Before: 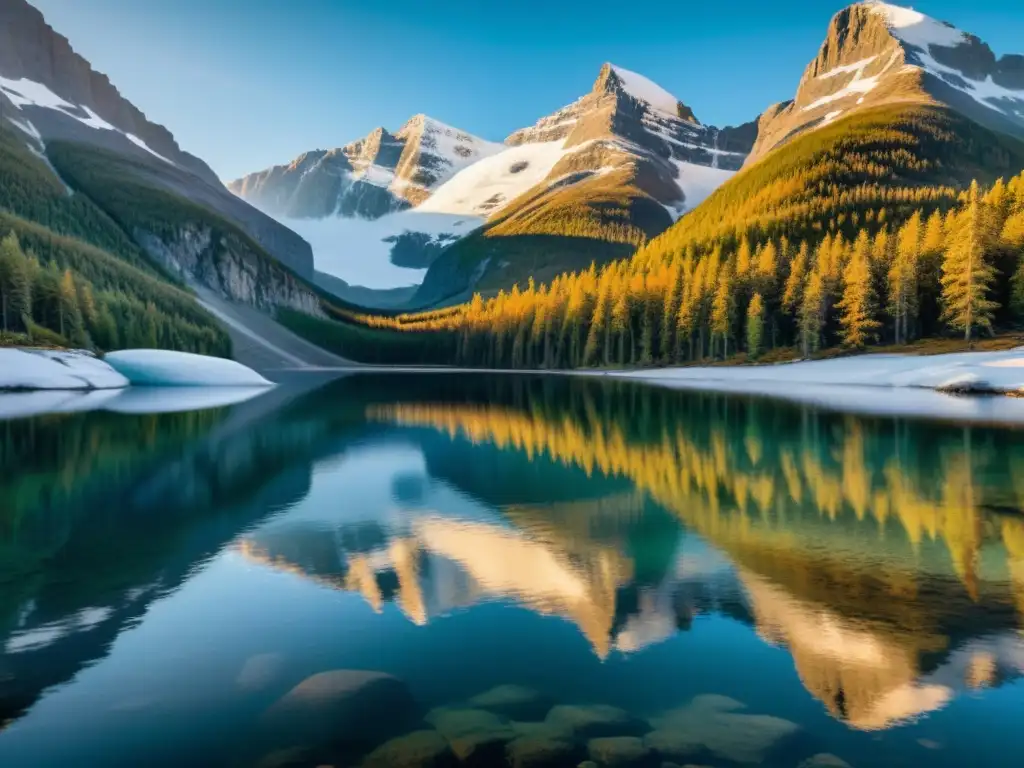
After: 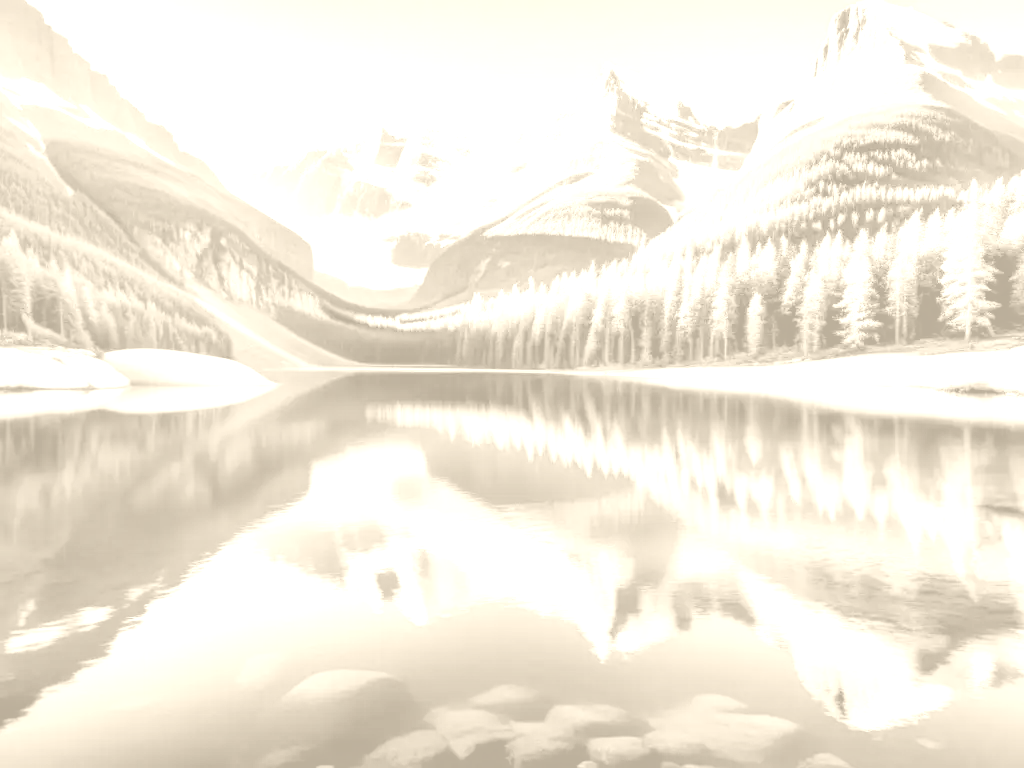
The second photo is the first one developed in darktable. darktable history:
contrast brightness saturation: contrast 0.07, brightness 0.18, saturation 0.4
tone curve: curves: ch0 [(0, 0) (0.003, 0.047) (0.011, 0.051) (0.025, 0.051) (0.044, 0.057) (0.069, 0.068) (0.1, 0.076) (0.136, 0.108) (0.177, 0.166) (0.224, 0.229) (0.277, 0.299) (0.335, 0.364) (0.399, 0.46) (0.468, 0.553) (0.543, 0.639) (0.623, 0.724) (0.709, 0.808) (0.801, 0.886) (0.898, 0.954) (1, 1)], preserve colors none
white balance: red 1.123, blue 0.83
local contrast: mode bilateral grid, contrast 10, coarseness 25, detail 110%, midtone range 0.2
shadows and highlights: shadows 52.34, highlights -28.23, soften with gaussian
colorize: hue 36°, saturation 71%, lightness 80.79%
